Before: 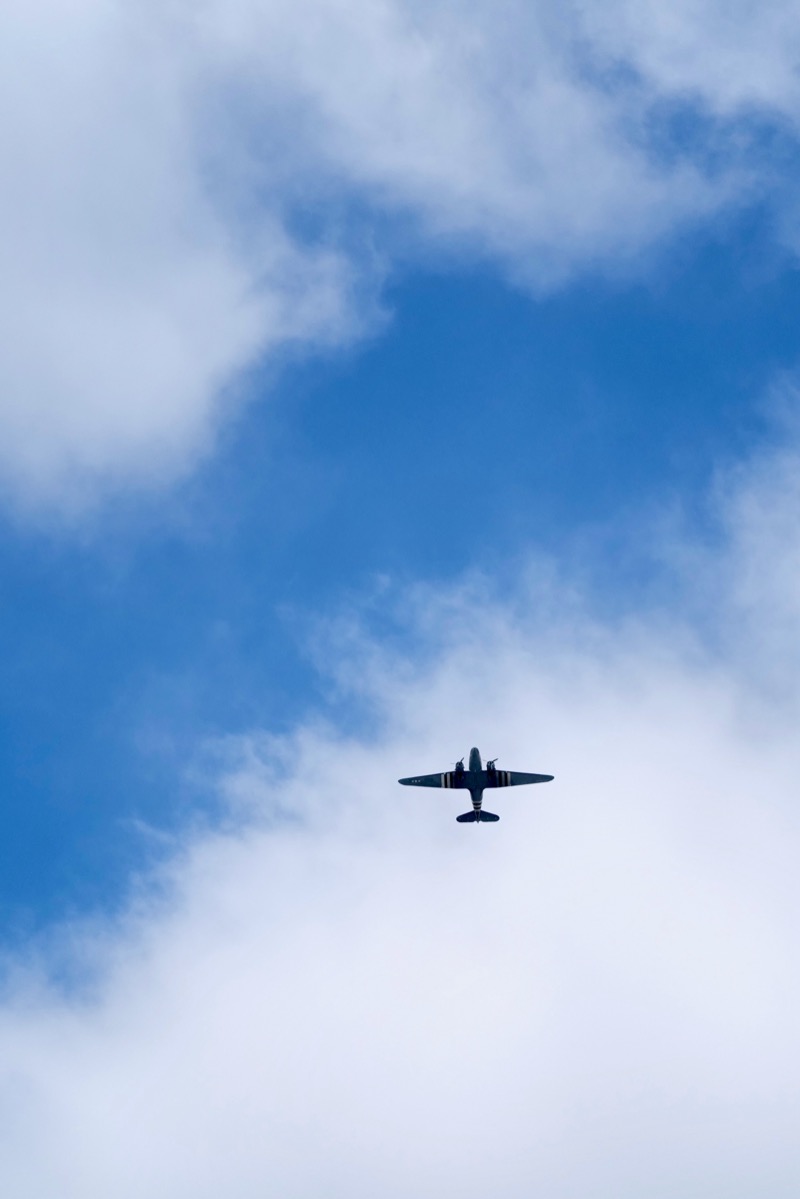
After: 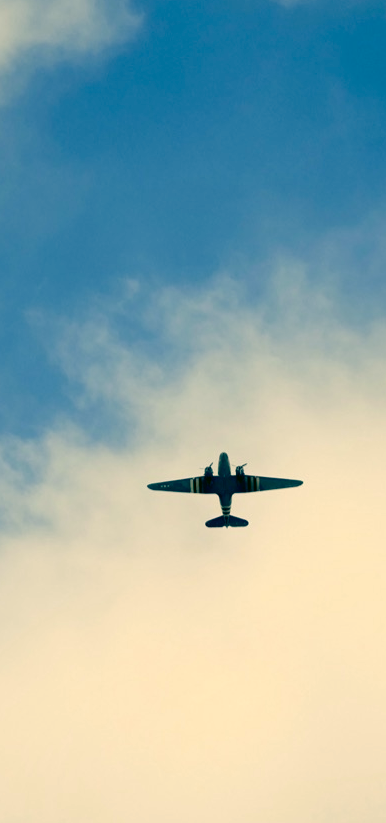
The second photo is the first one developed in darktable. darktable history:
crop: left 31.379%, top 24.658%, right 20.326%, bottom 6.628%
color correction: highlights a* 5.62, highlights b* 33.57, shadows a* -25.86, shadows b* 4.02
